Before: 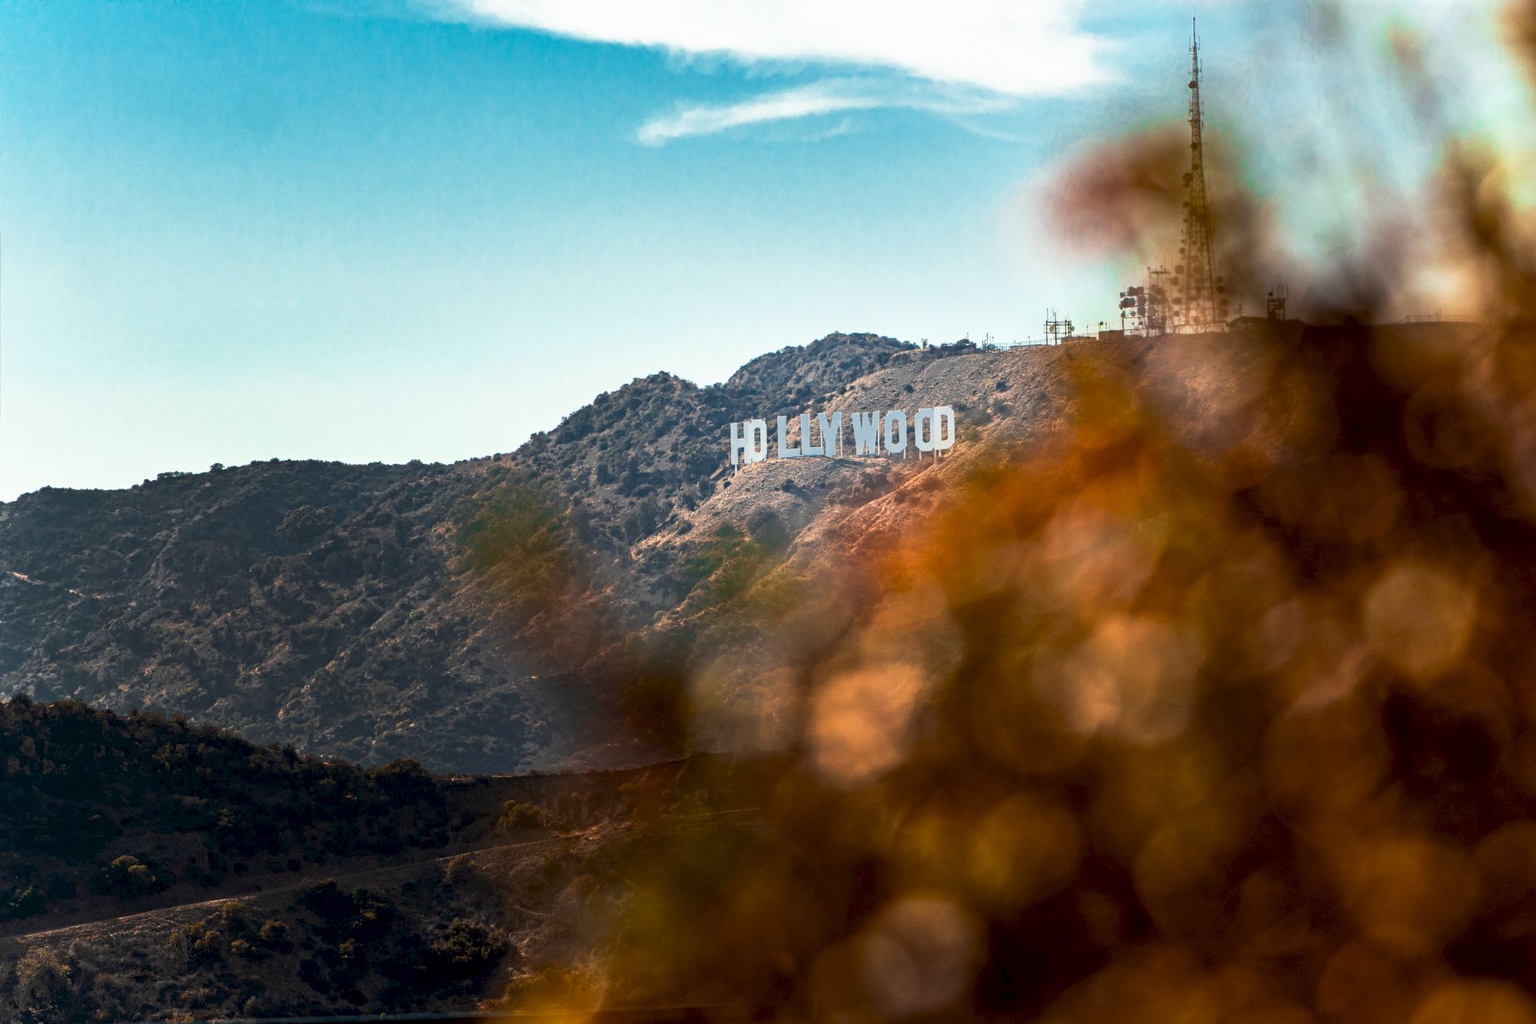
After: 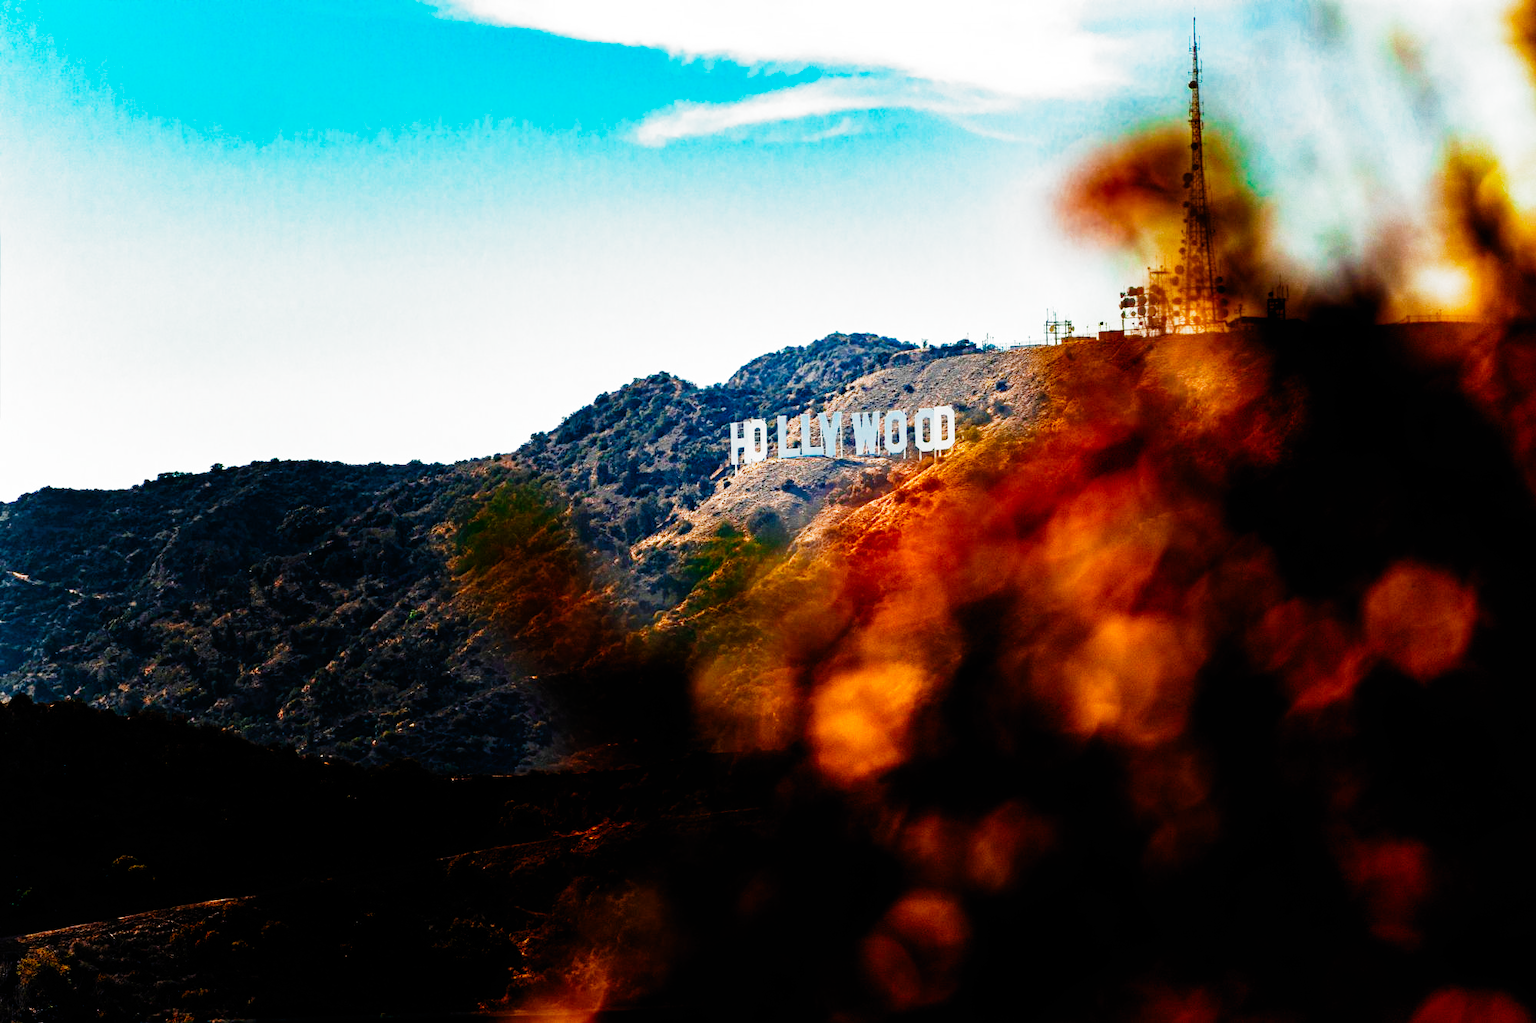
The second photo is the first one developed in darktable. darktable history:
color balance rgb: perceptual saturation grading › global saturation 20%, perceptual saturation grading › highlights -25.549%, perceptual saturation grading › shadows 26.17%, global vibrance 50.599%
filmic rgb: black relative exposure -3.78 EV, white relative exposure 2.41 EV, dynamic range scaling -49.86%, hardness 3.44, latitude 29.29%, contrast 1.789, preserve chrominance no, color science v5 (2021), contrast in shadows safe, contrast in highlights safe
